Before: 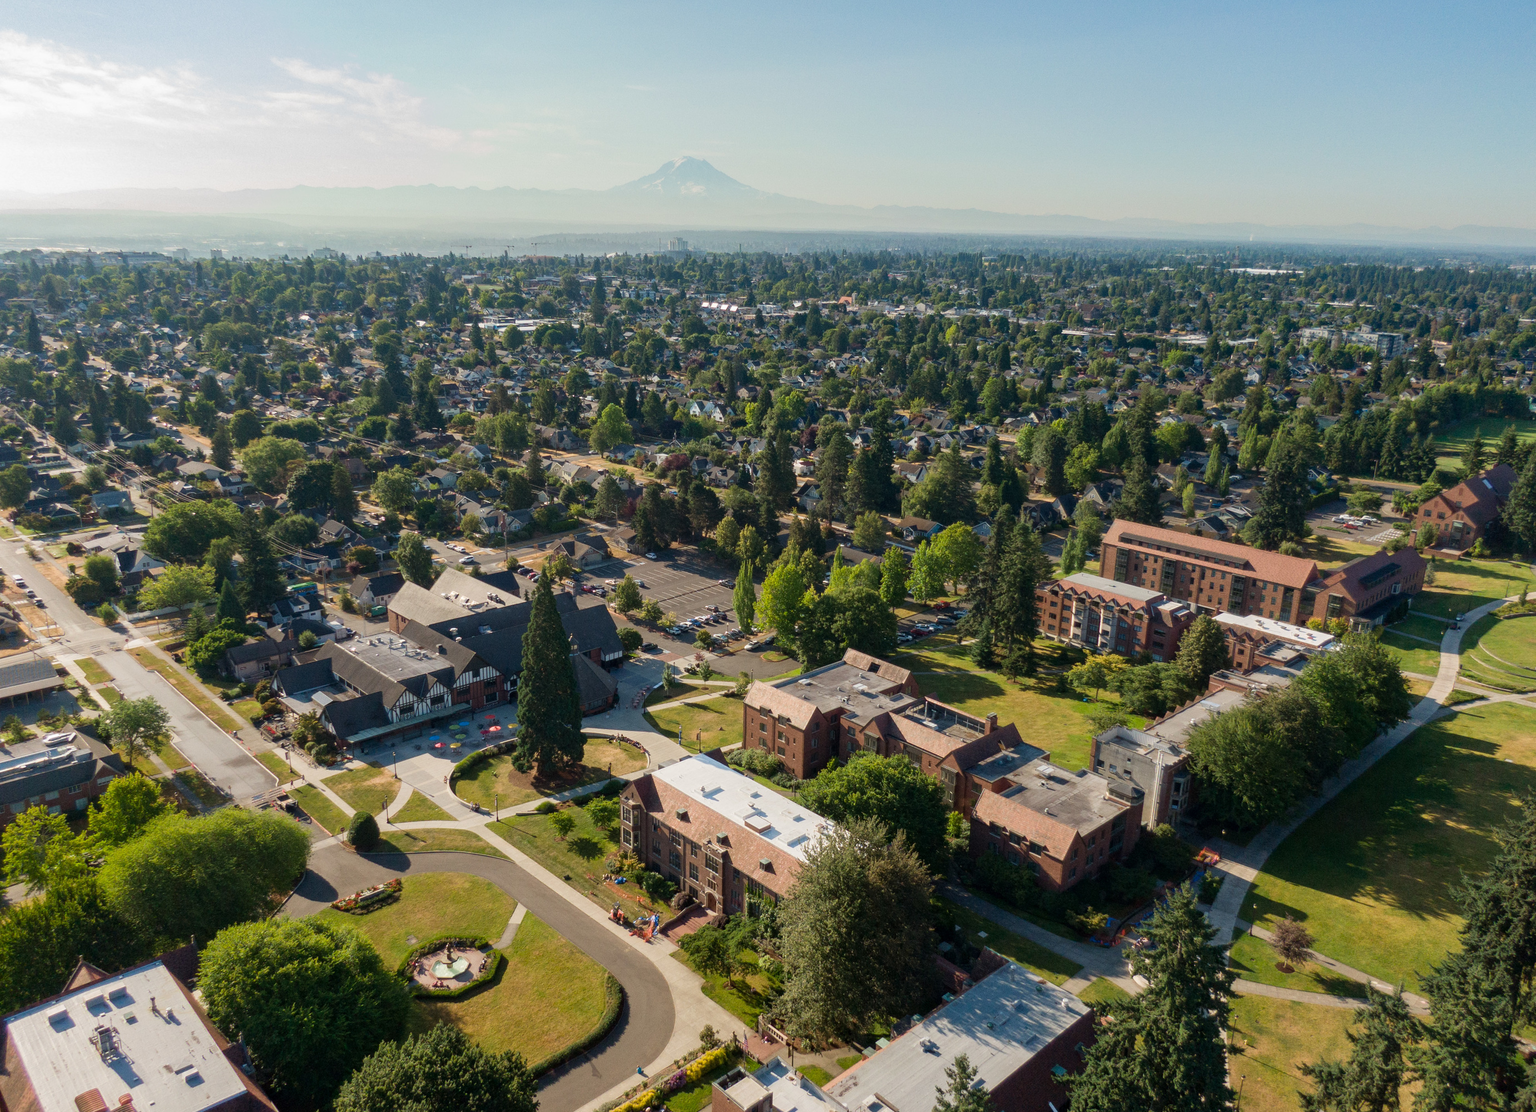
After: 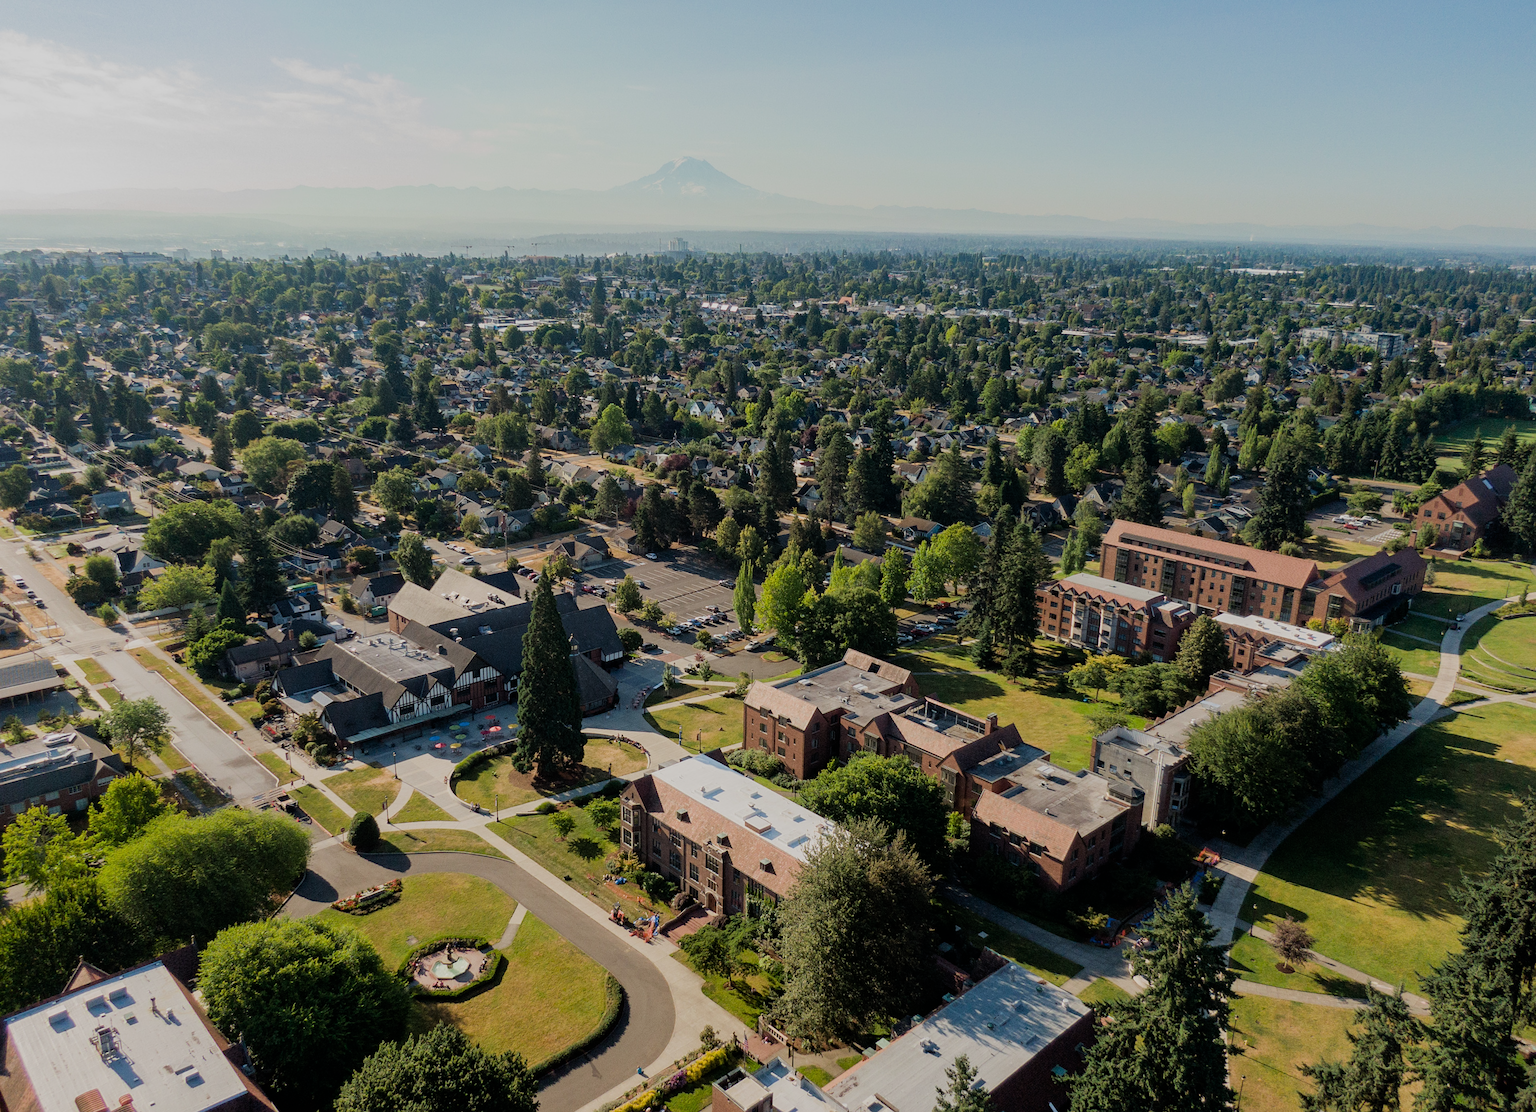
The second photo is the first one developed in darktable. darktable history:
filmic rgb: black relative exposure -7.65 EV, white relative exposure 4.56 EV, threshold 5.97 EV, hardness 3.61, contrast 0.998, enable highlight reconstruction true
sharpen: amount 0.208
